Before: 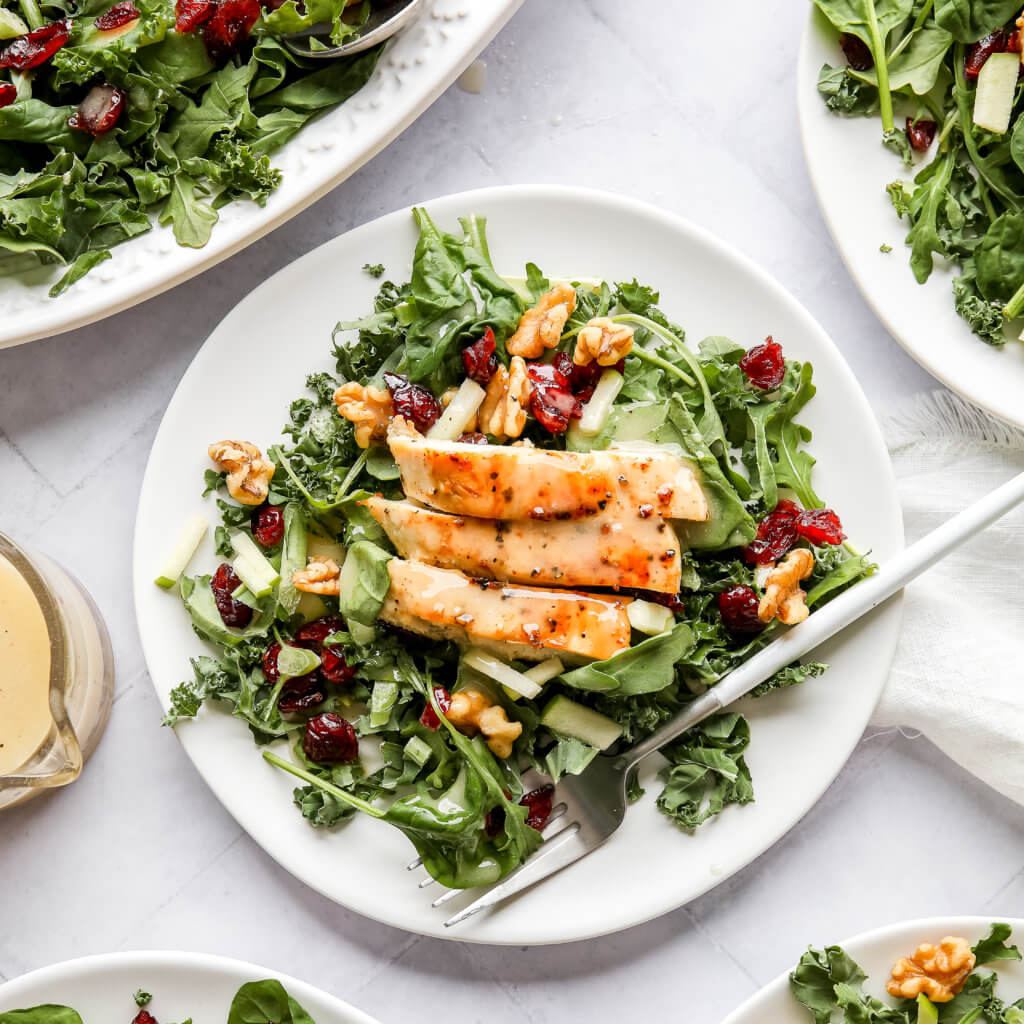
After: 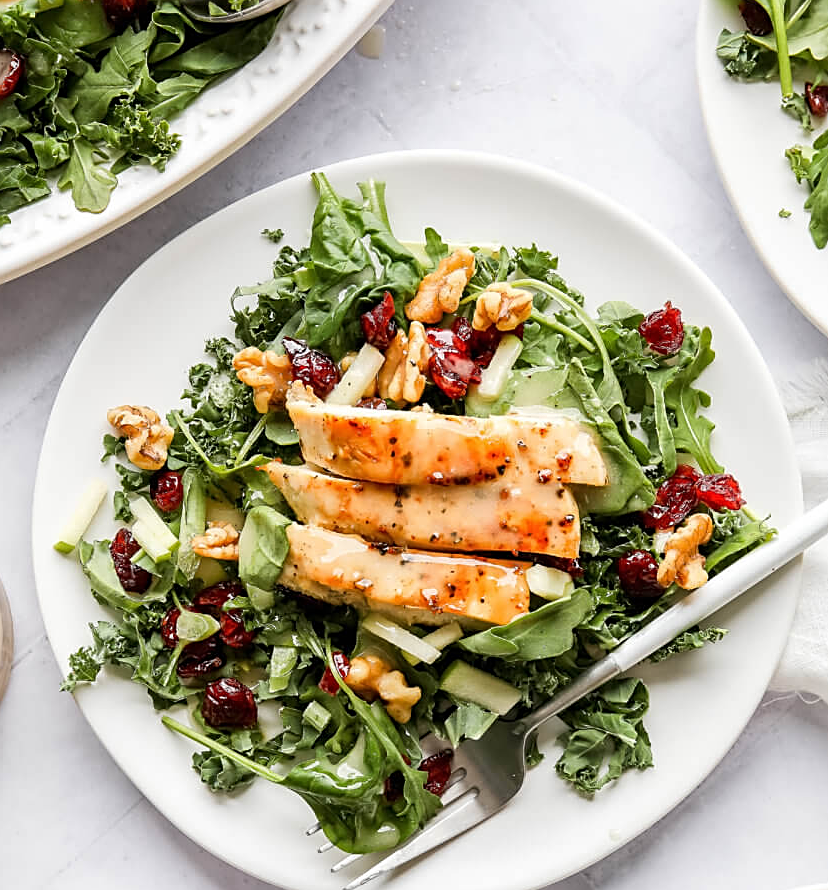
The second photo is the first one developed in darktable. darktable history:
sharpen: on, module defaults
crop: left 9.929%, top 3.475%, right 9.188%, bottom 9.529%
